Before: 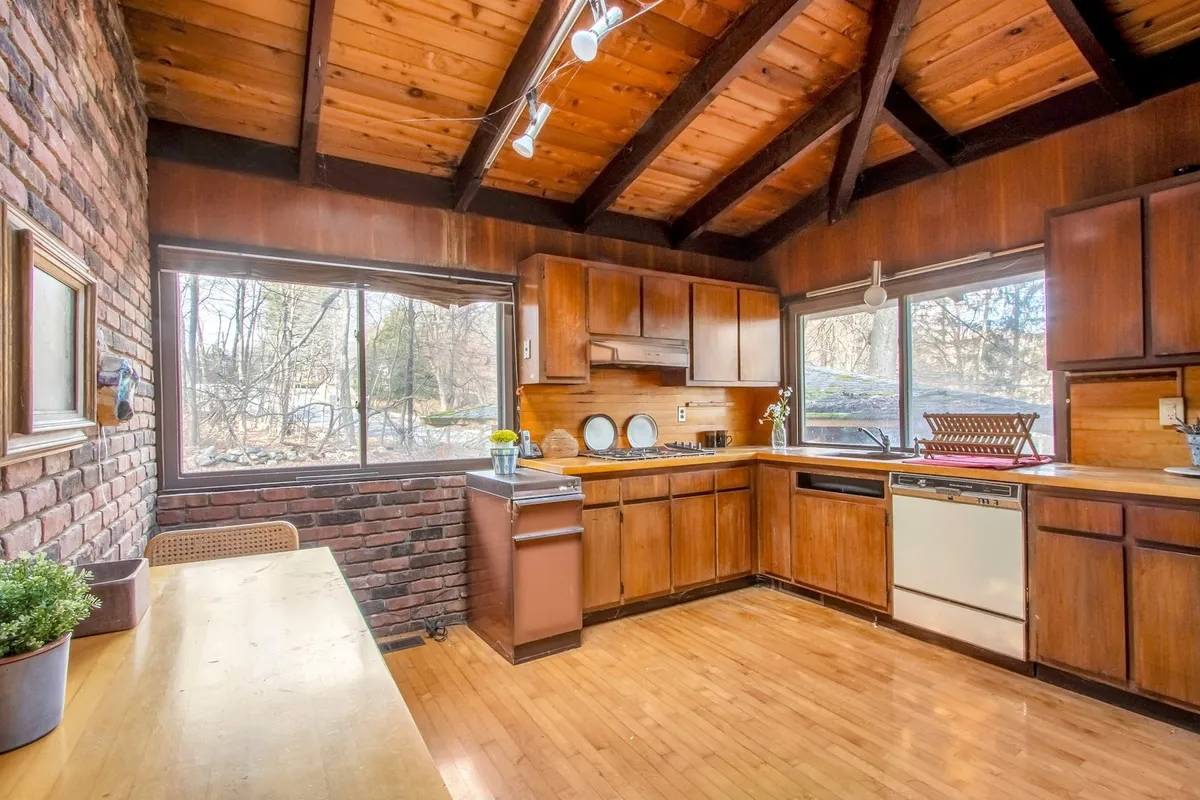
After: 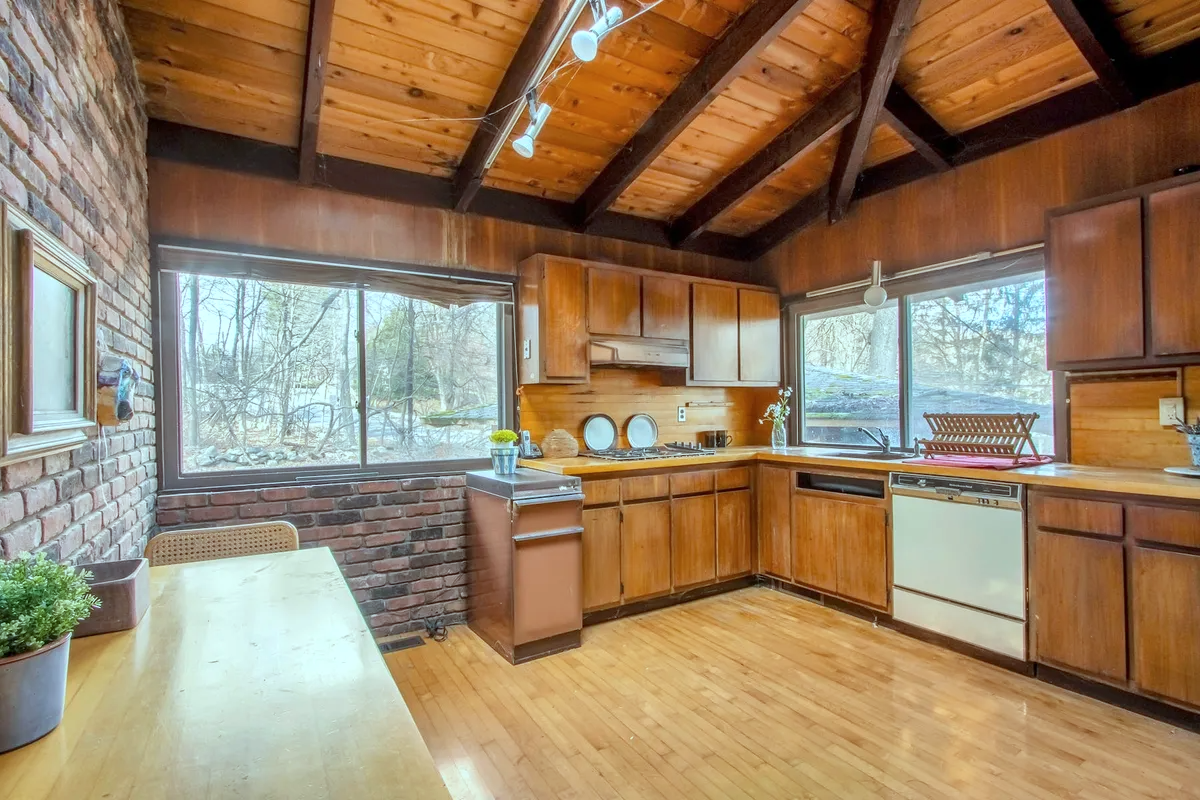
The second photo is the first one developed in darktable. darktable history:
color correction: highlights a* -8.6, highlights b* 3.23
color calibration: illuminant custom, x 0.368, y 0.373, temperature 4347.48 K
